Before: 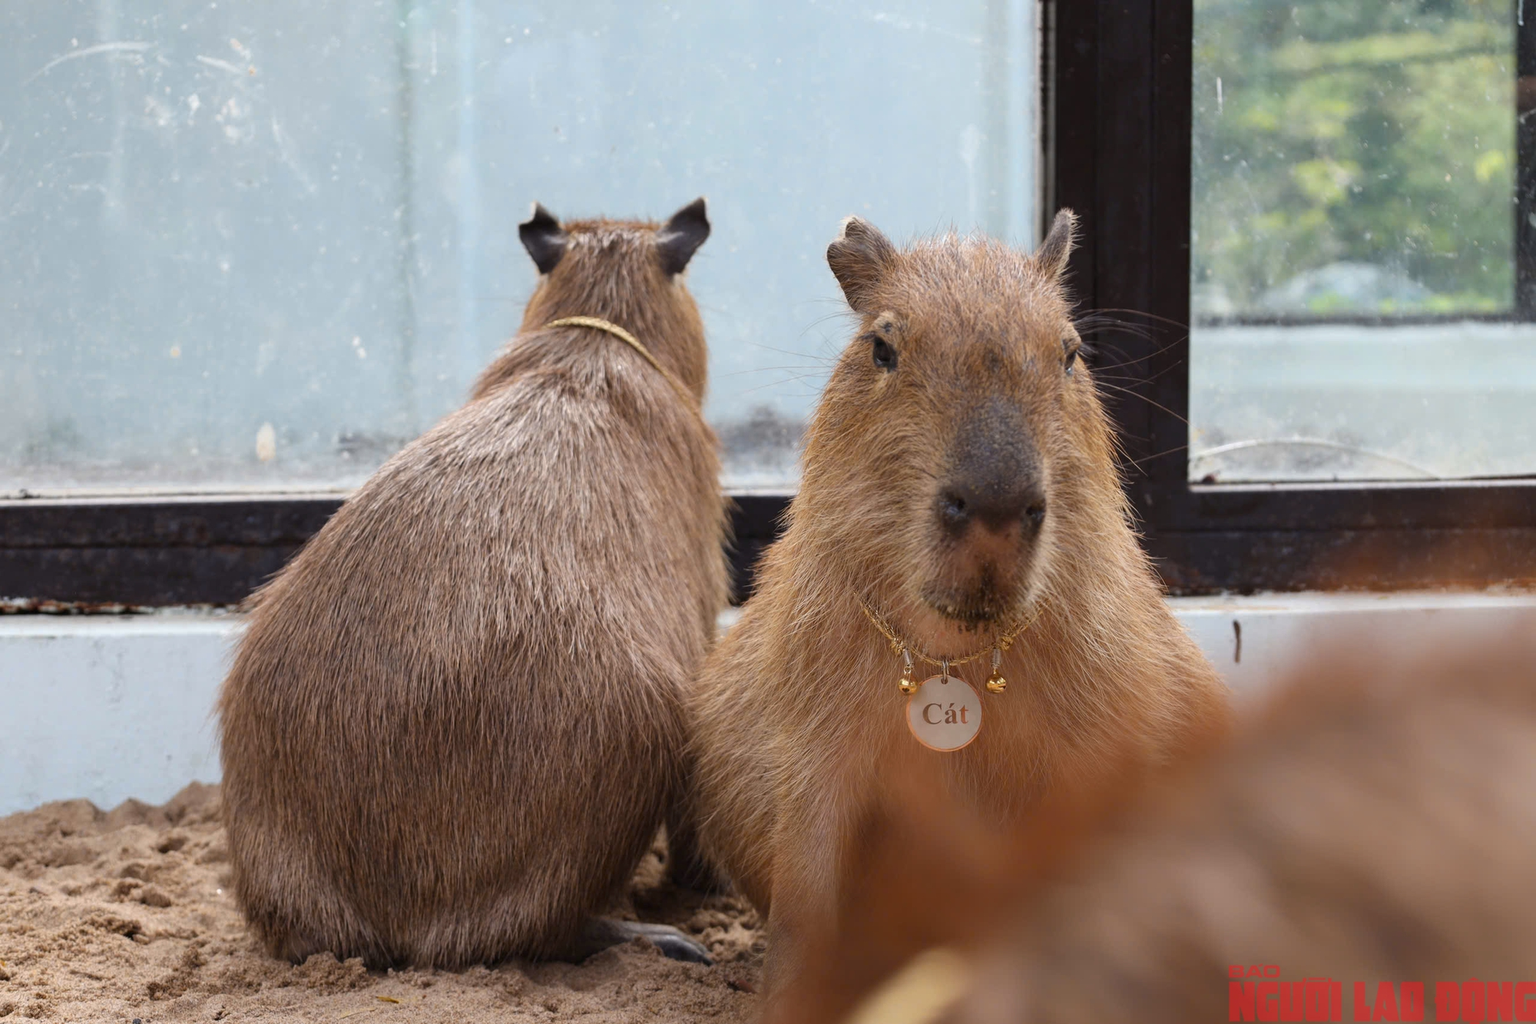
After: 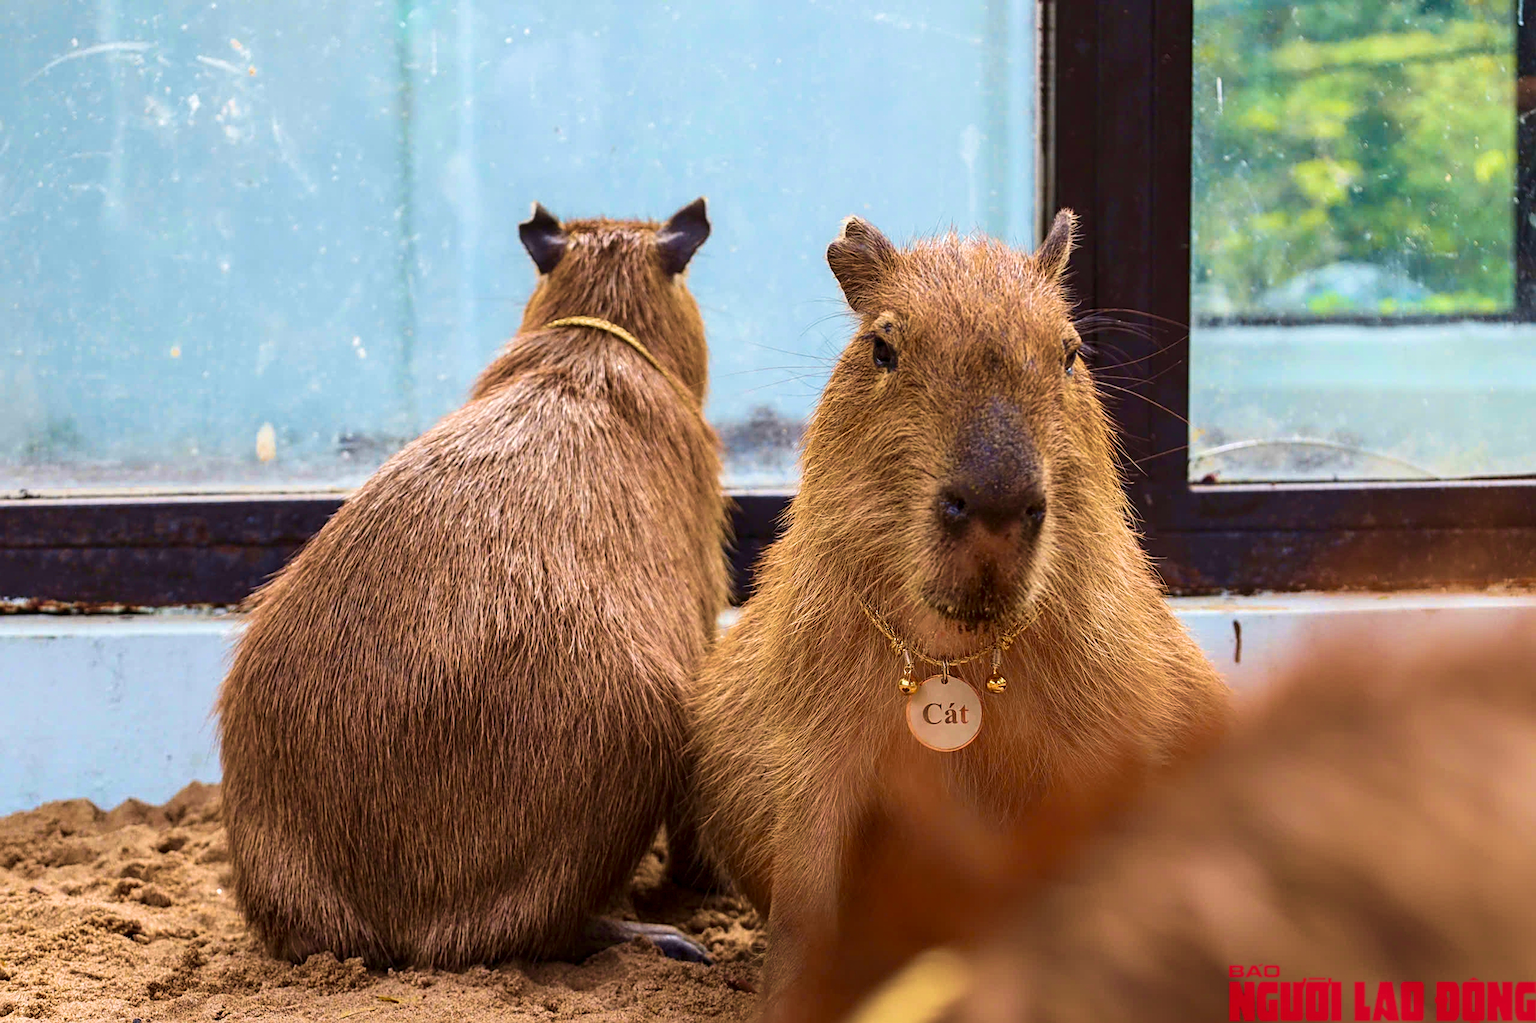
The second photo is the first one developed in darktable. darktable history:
local contrast: on, module defaults
contrast brightness saturation: contrast 0.16, saturation 0.32
velvia: strength 74%
sharpen: on, module defaults
